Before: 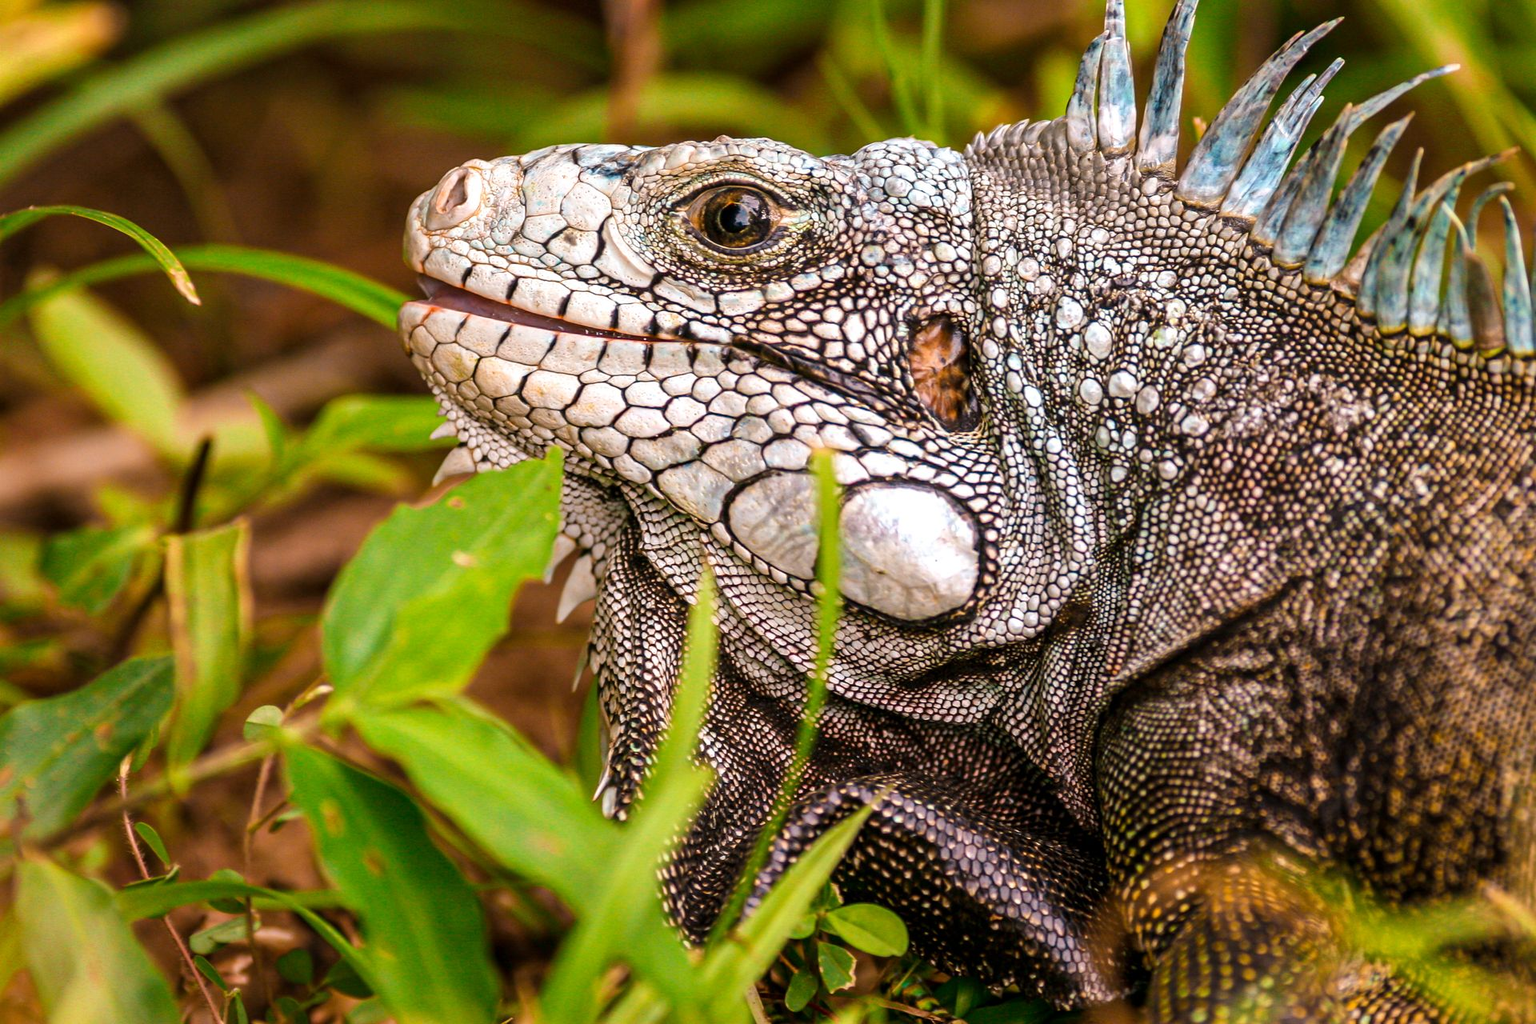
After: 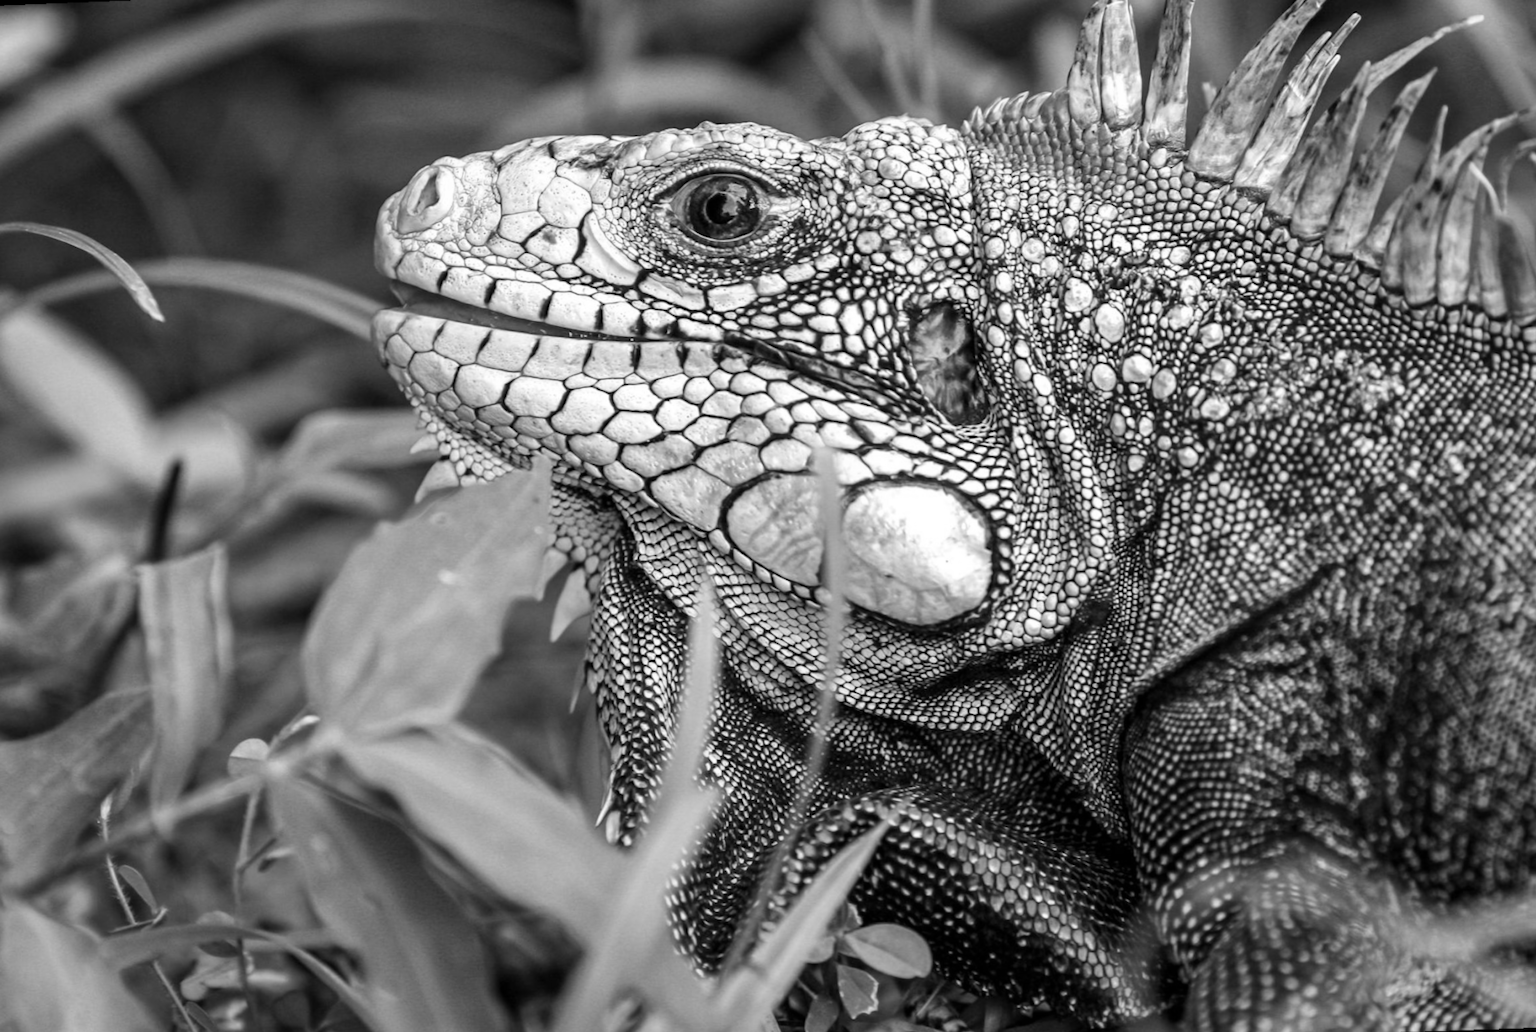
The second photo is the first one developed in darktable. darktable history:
monochrome: on, module defaults
lowpass: radius 0.5, unbound 0
color correction: highlights a* -4.73, highlights b* 5.06, saturation 0.97
rotate and perspective: rotation -2.12°, lens shift (vertical) 0.009, lens shift (horizontal) -0.008, automatic cropping original format, crop left 0.036, crop right 0.964, crop top 0.05, crop bottom 0.959
